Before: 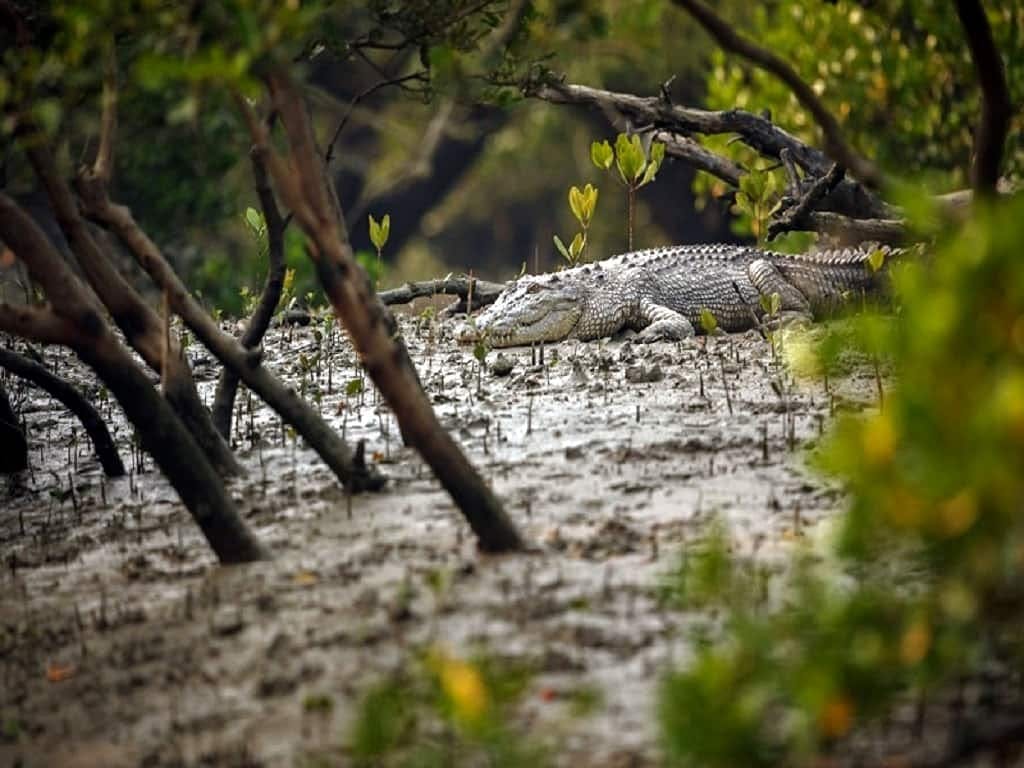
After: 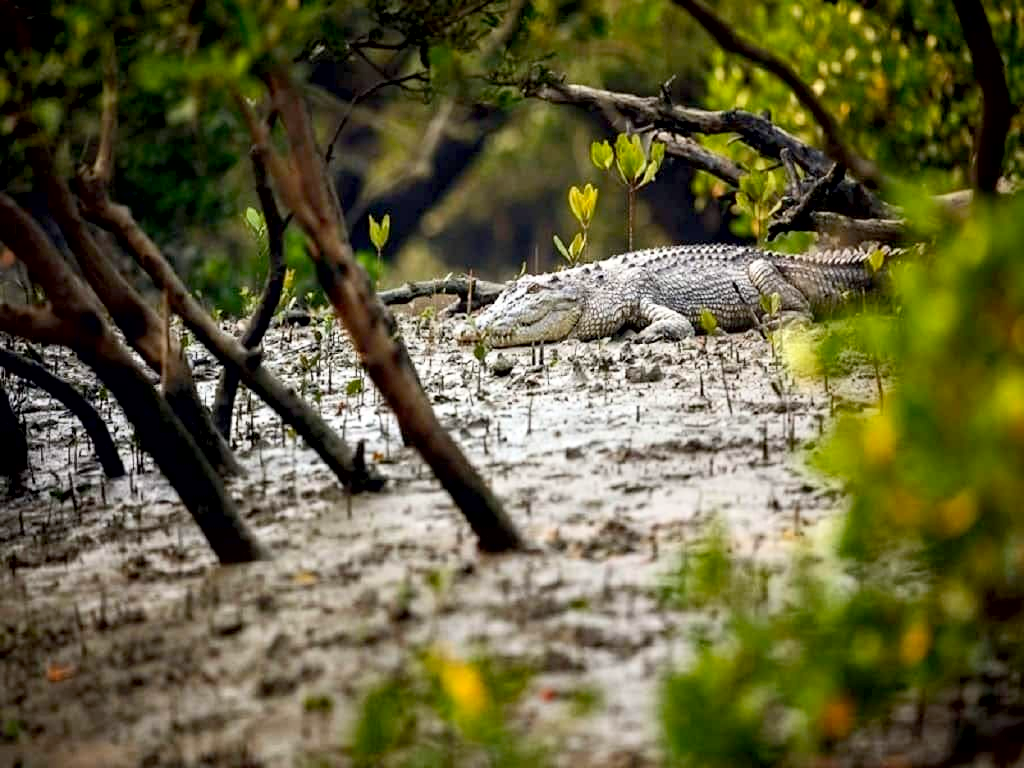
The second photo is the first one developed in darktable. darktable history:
contrast brightness saturation: contrast 0.201, brightness 0.166, saturation 0.219
exposure: black level correction 0.009, compensate highlight preservation false
